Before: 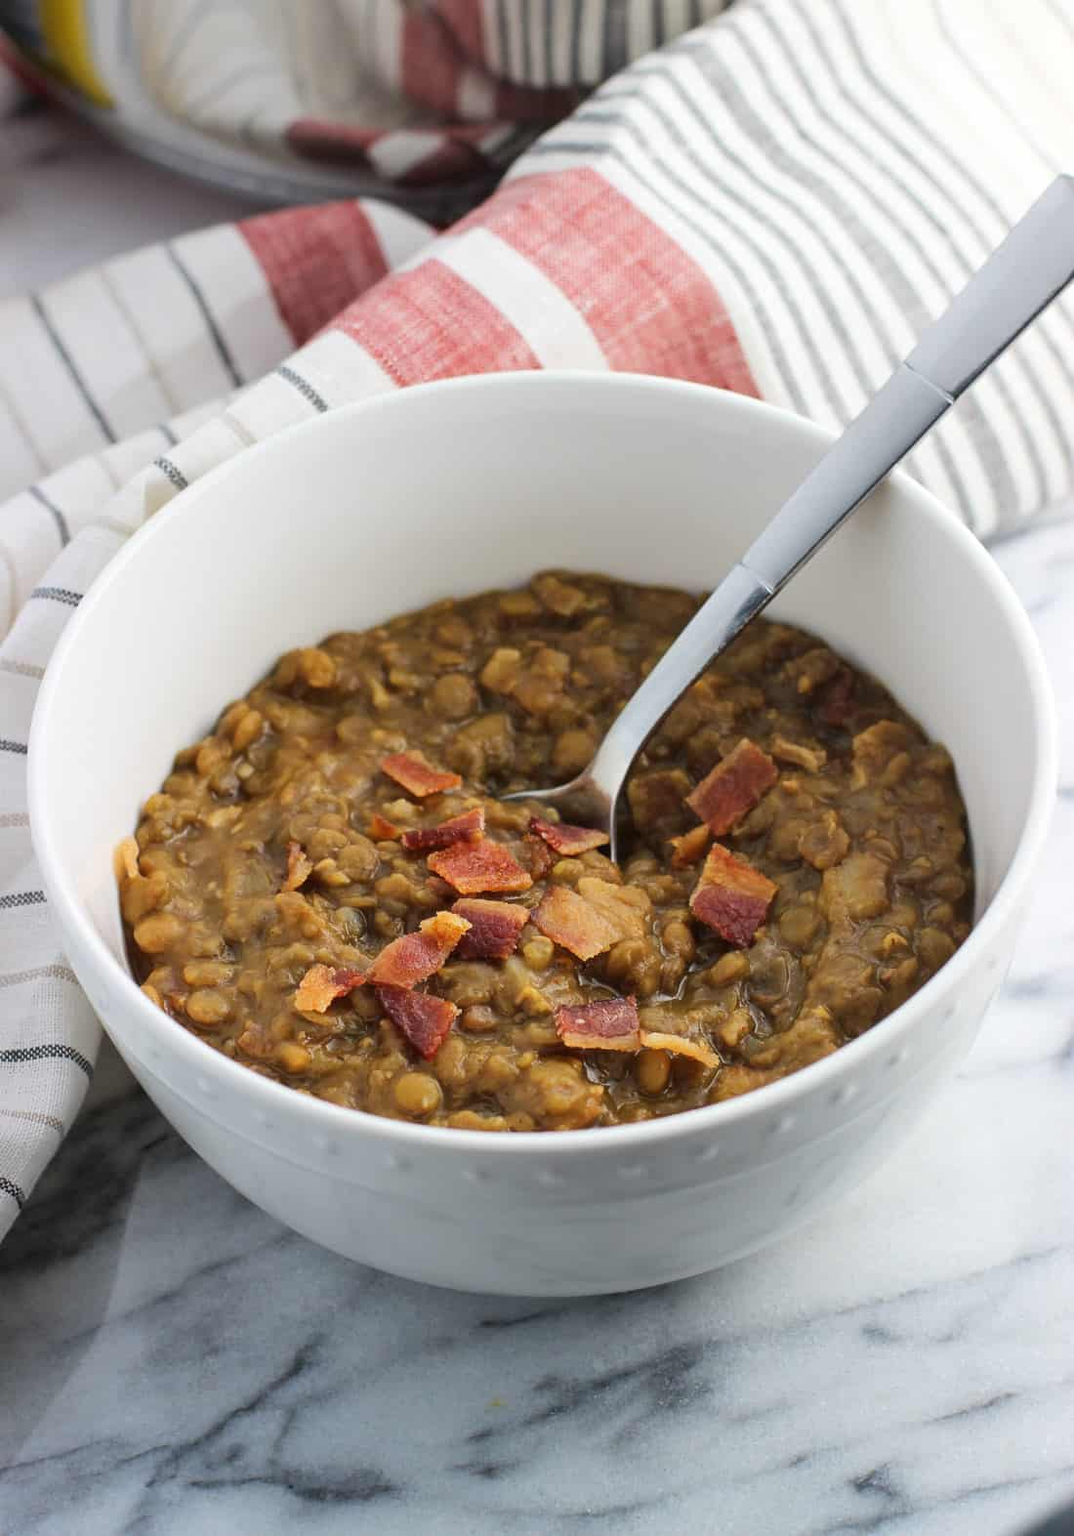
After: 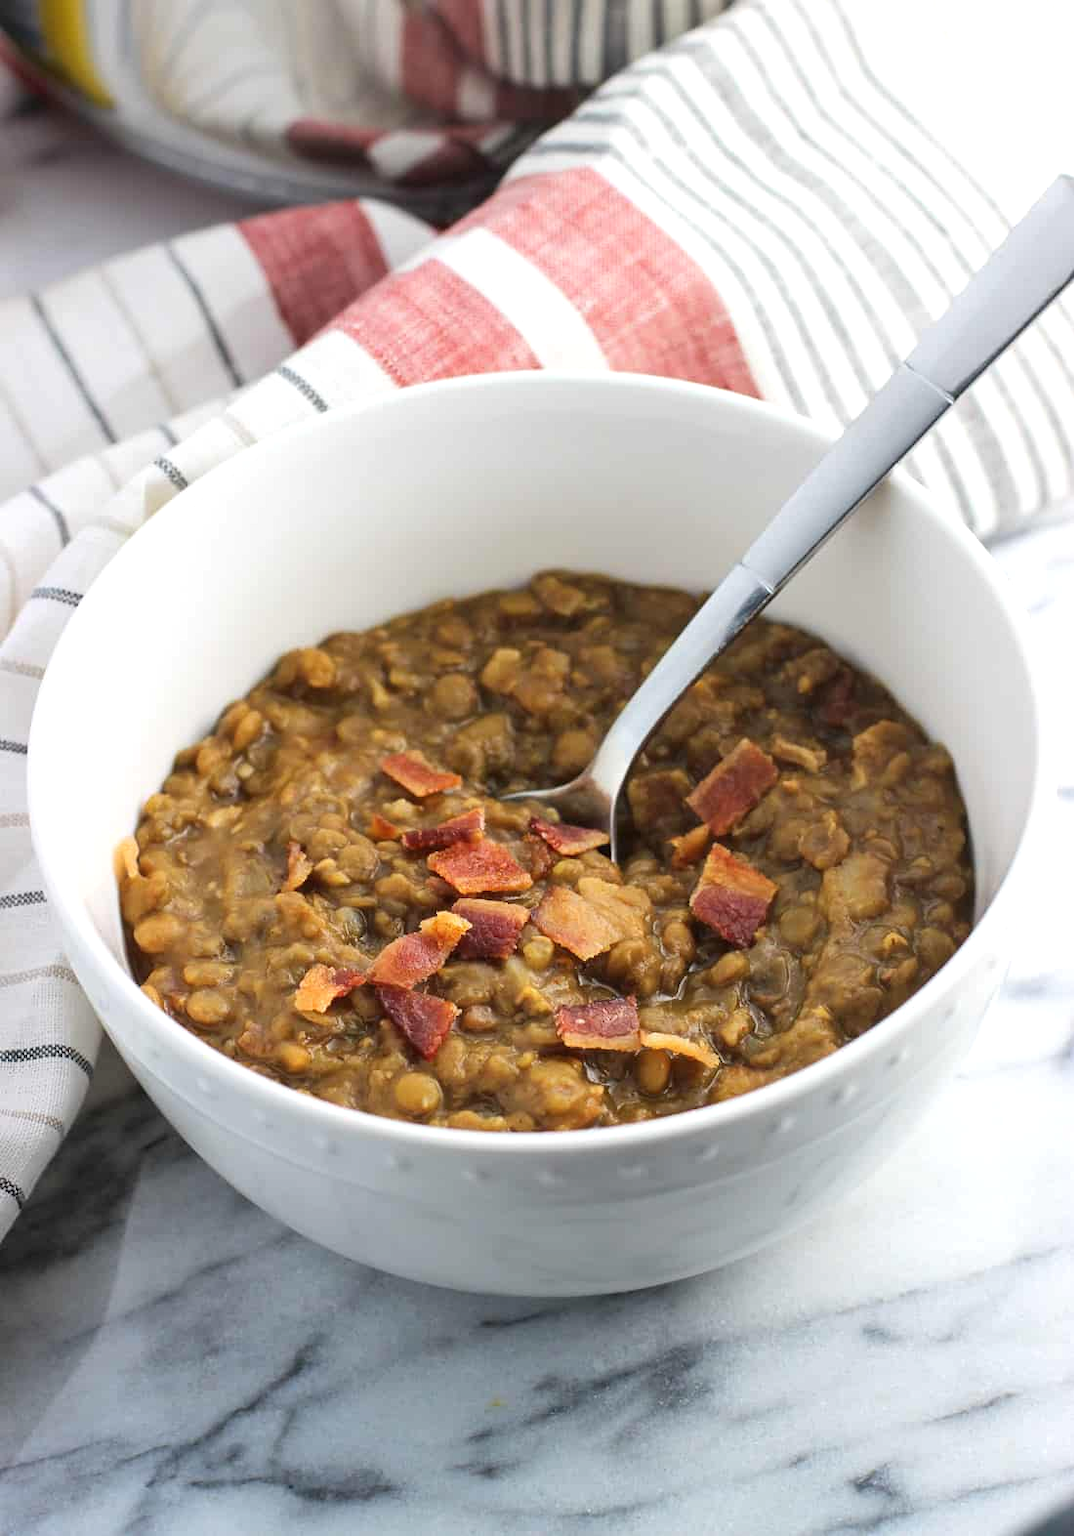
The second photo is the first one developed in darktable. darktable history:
color calibration: gray › normalize channels true, illuminant same as pipeline (D50), adaptation XYZ, x 0.346, y 0.358, temperature 5016.43 K, gamut compression 0.011
exposure: black level correction 0, exposure 0.3 EV, compensate highlight preservation false
